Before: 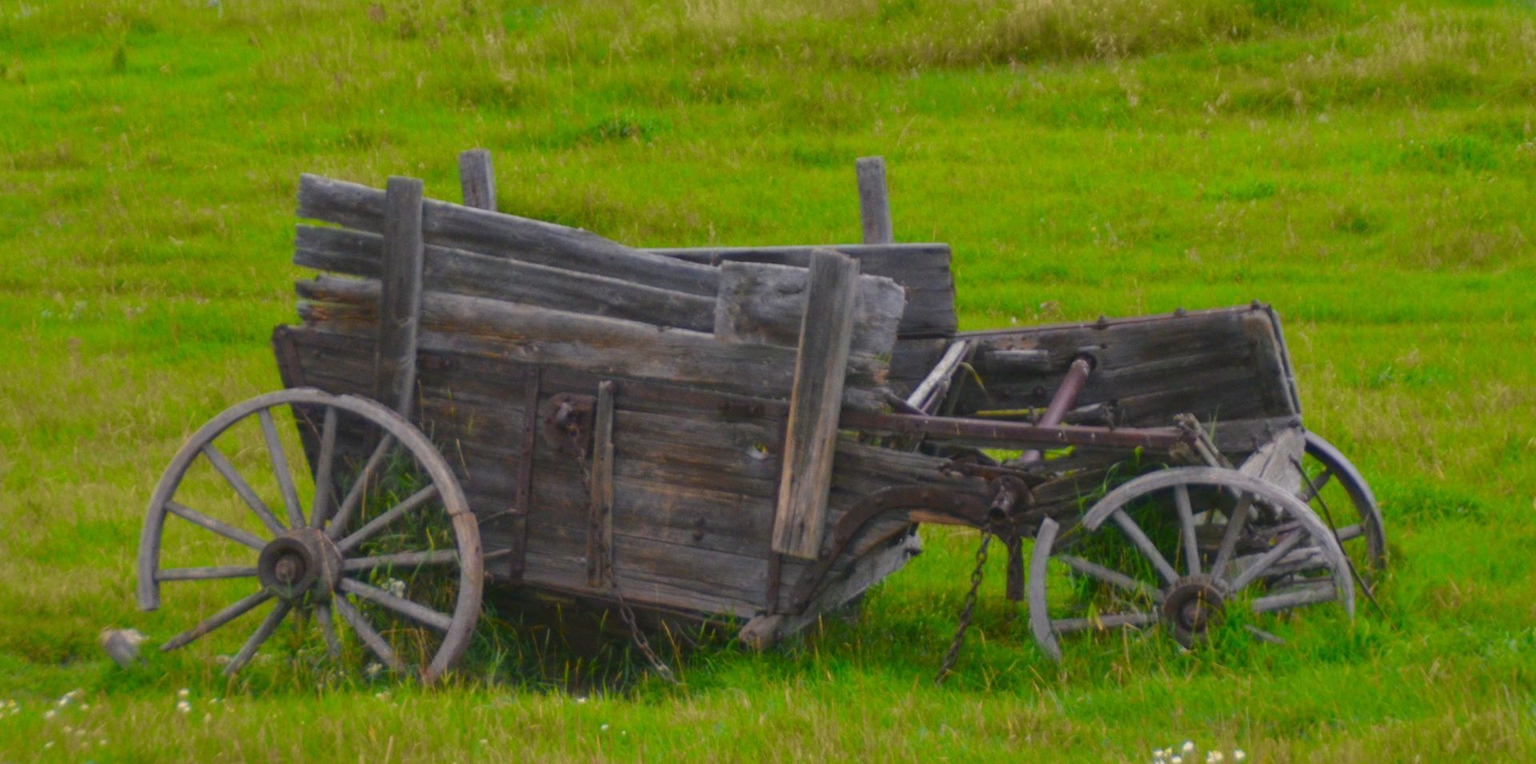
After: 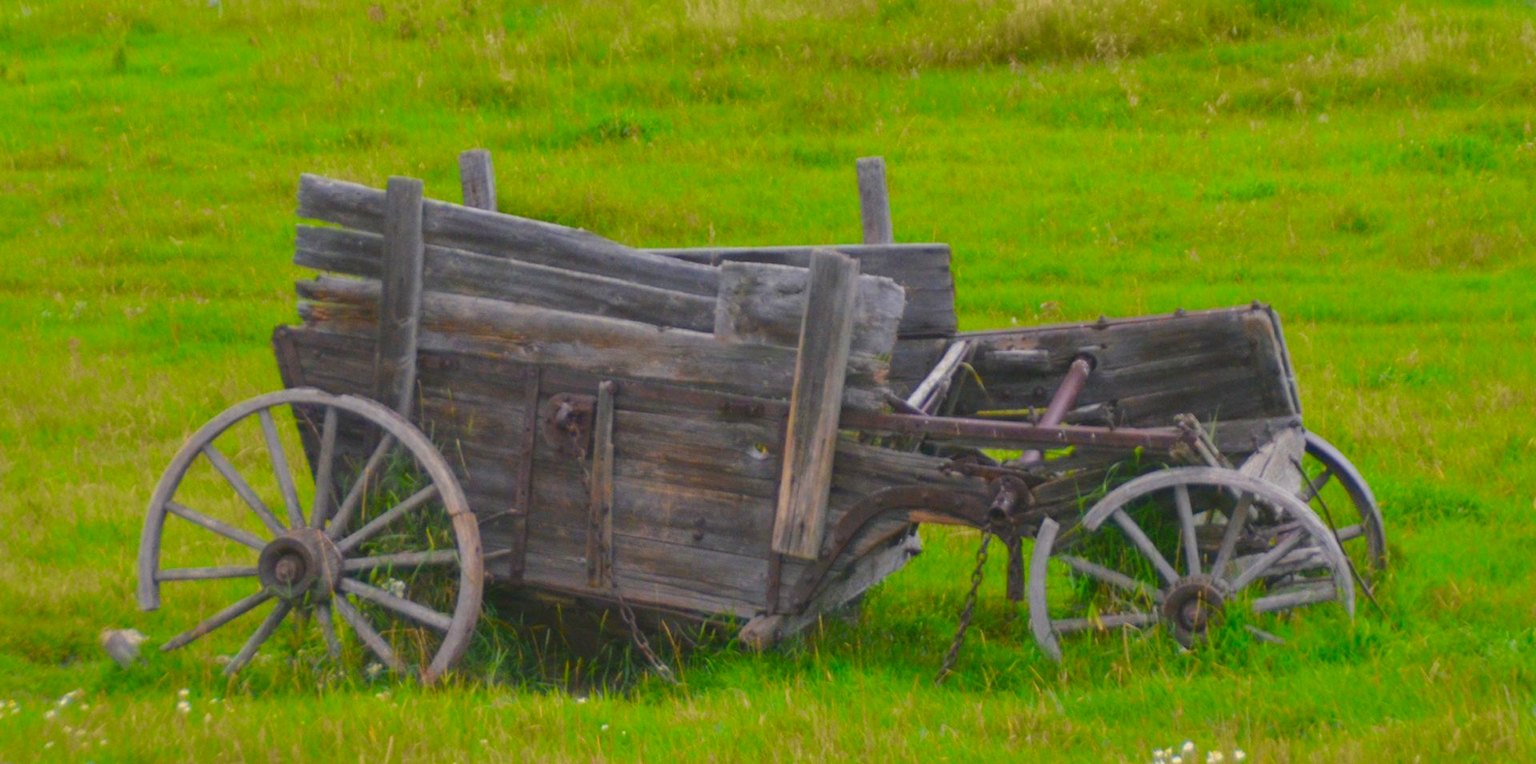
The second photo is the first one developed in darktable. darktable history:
contrast brightness saturation: brightness 0.088, saturation 0.19
